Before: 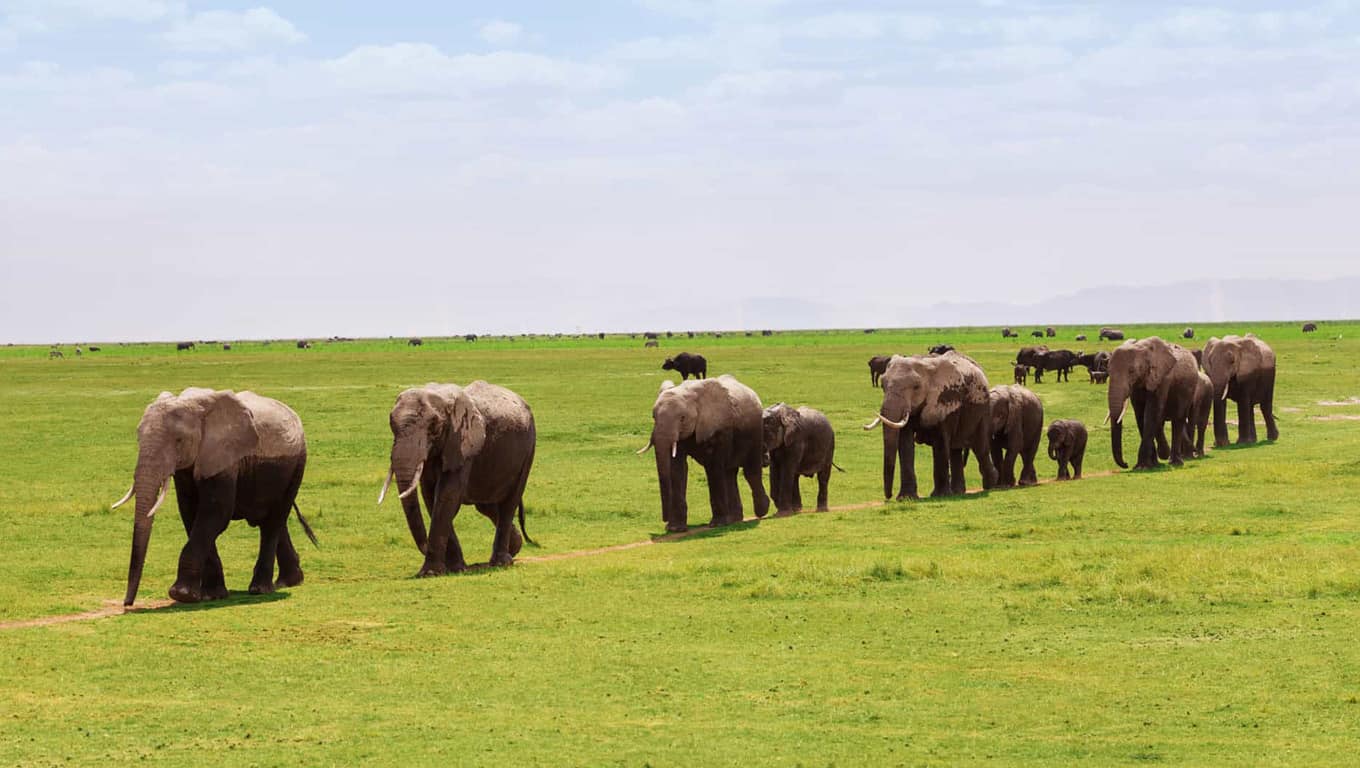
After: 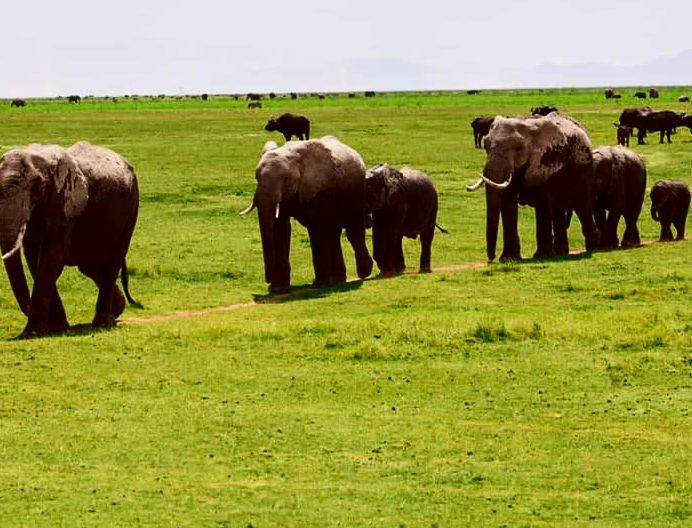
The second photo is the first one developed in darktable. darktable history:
crop and rotate: left 29.237%, top 31.152%, right 19.807%
contrast brightness saturation: contrast 0.24, brightness -0.24, saturation 0.14
